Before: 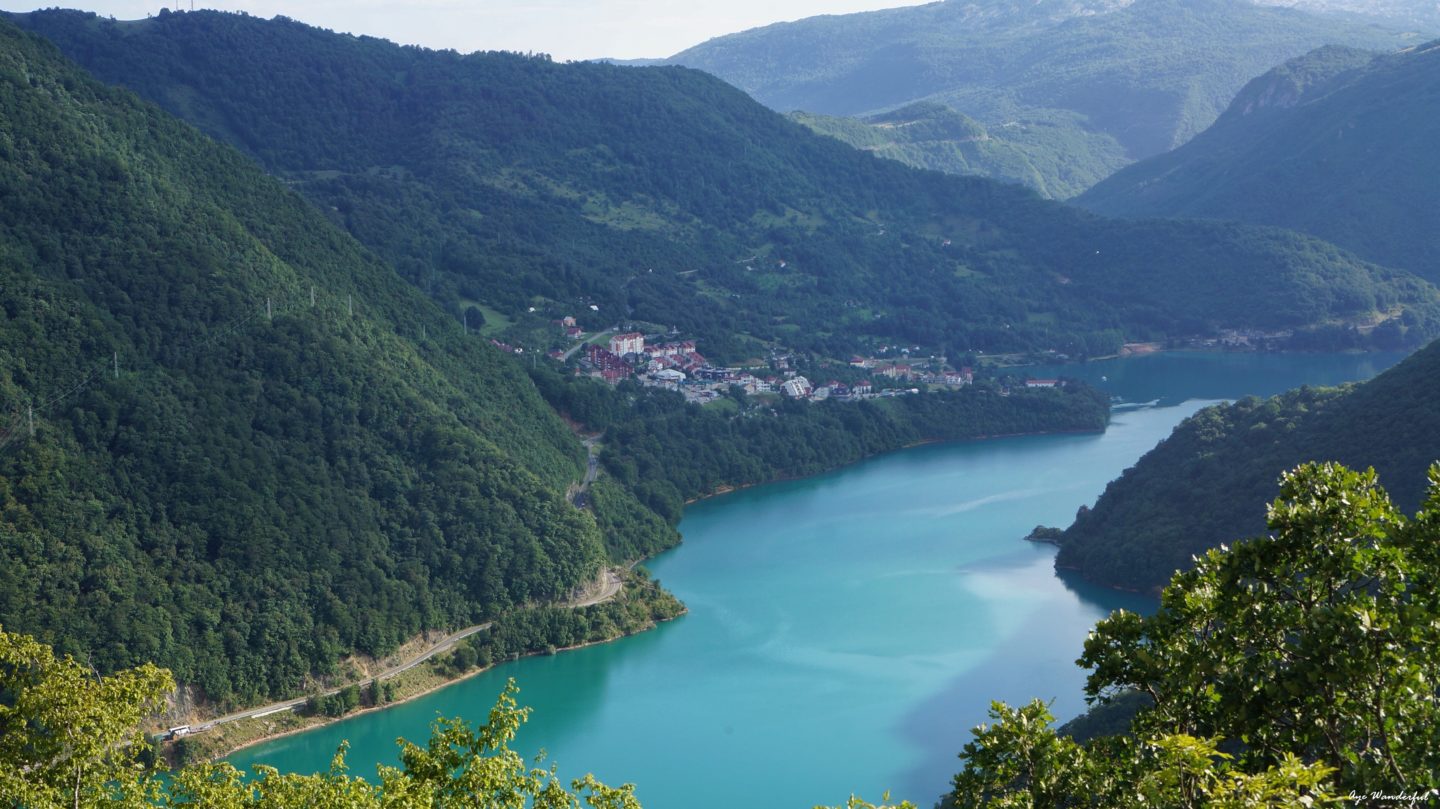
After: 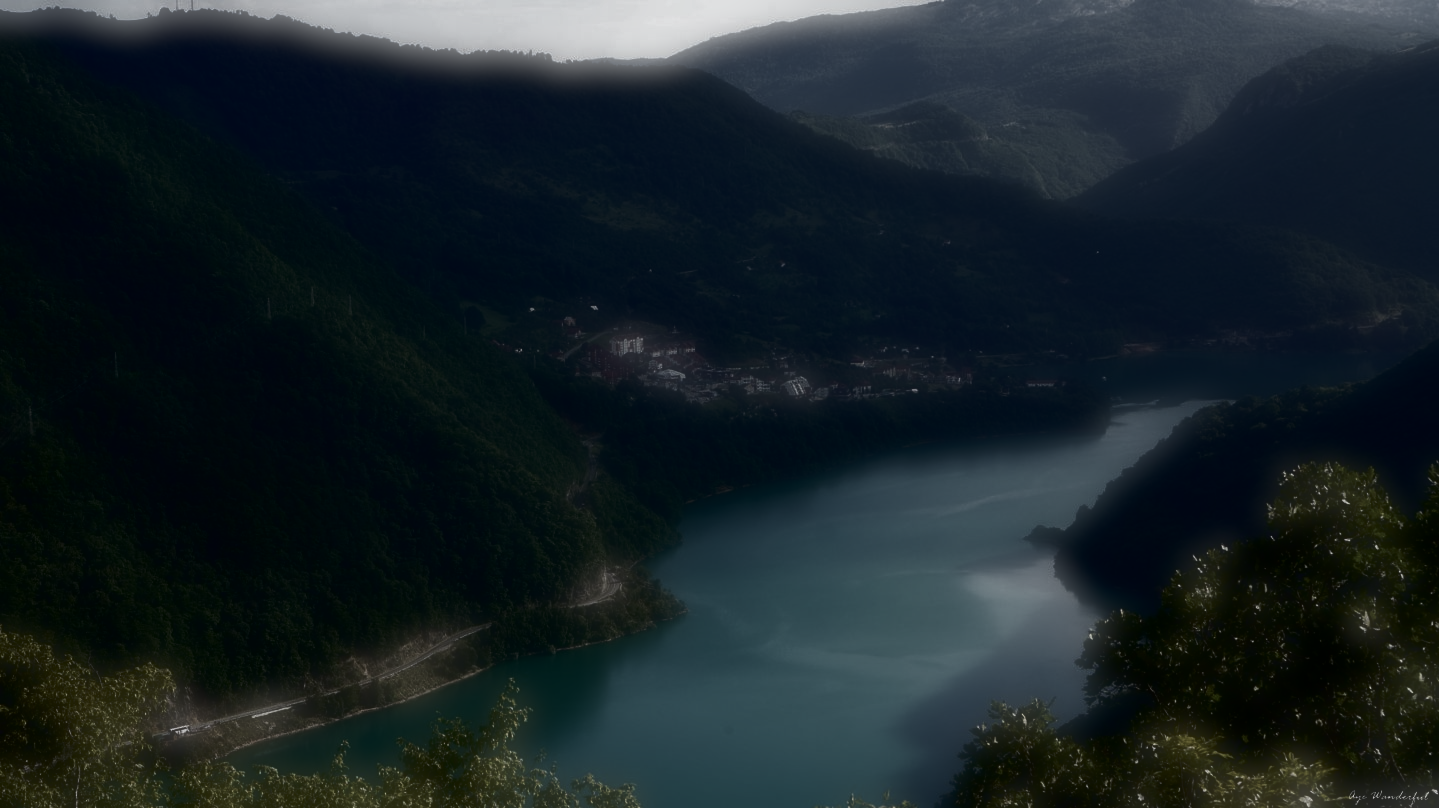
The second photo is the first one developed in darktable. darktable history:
contrast brightness saturation: brightness -1, saturation 1
color correction: saturation 0.2
soften: on, module defaults
